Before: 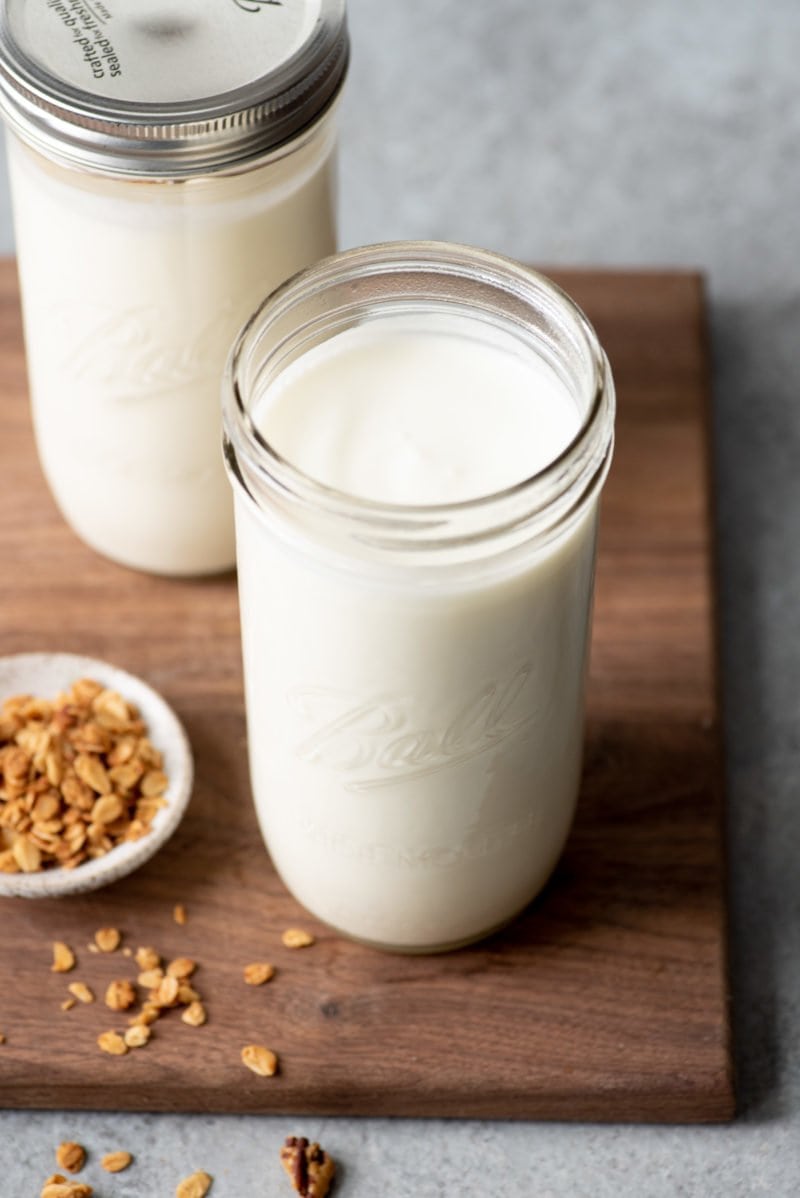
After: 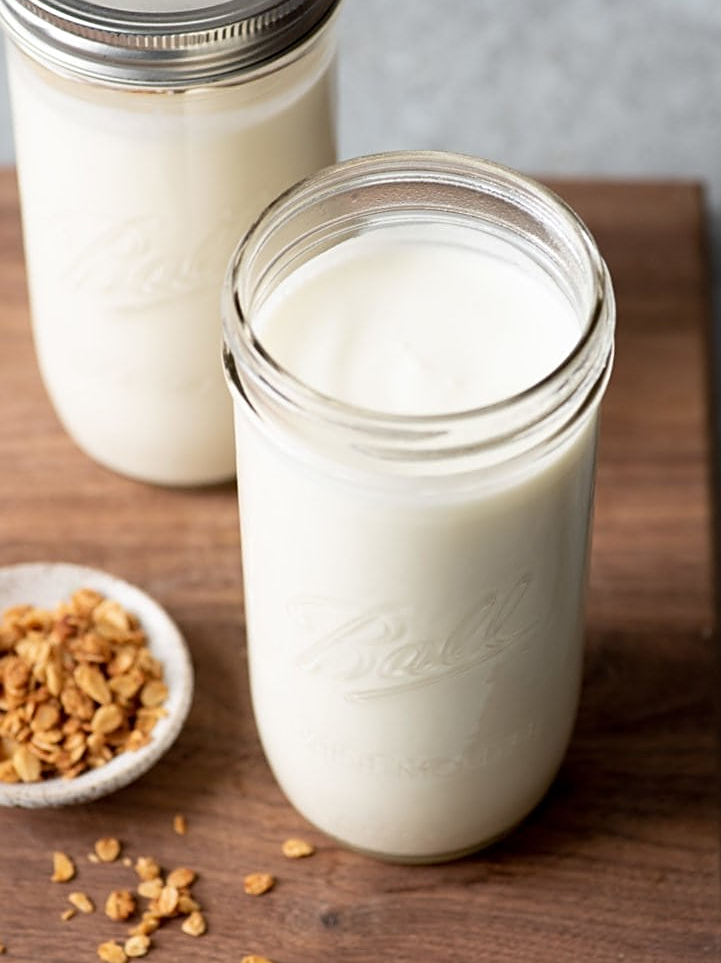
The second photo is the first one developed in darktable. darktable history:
crop: top 7.514%, right 9.865%, bottom 12.069%
sharpen: on, module defaults
